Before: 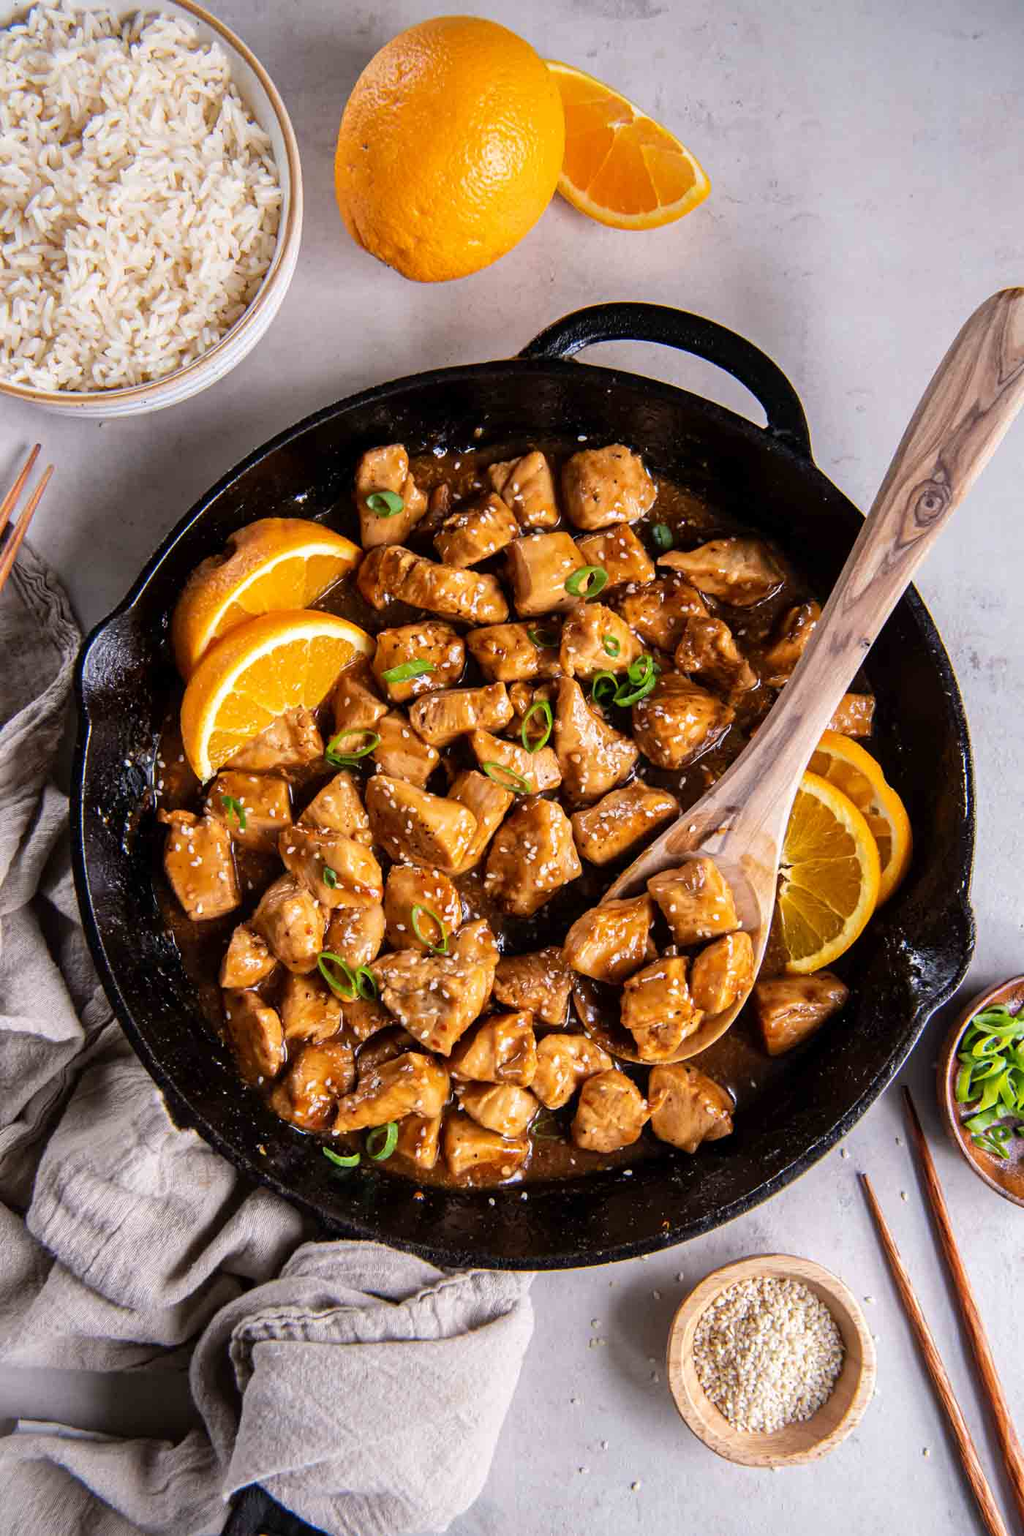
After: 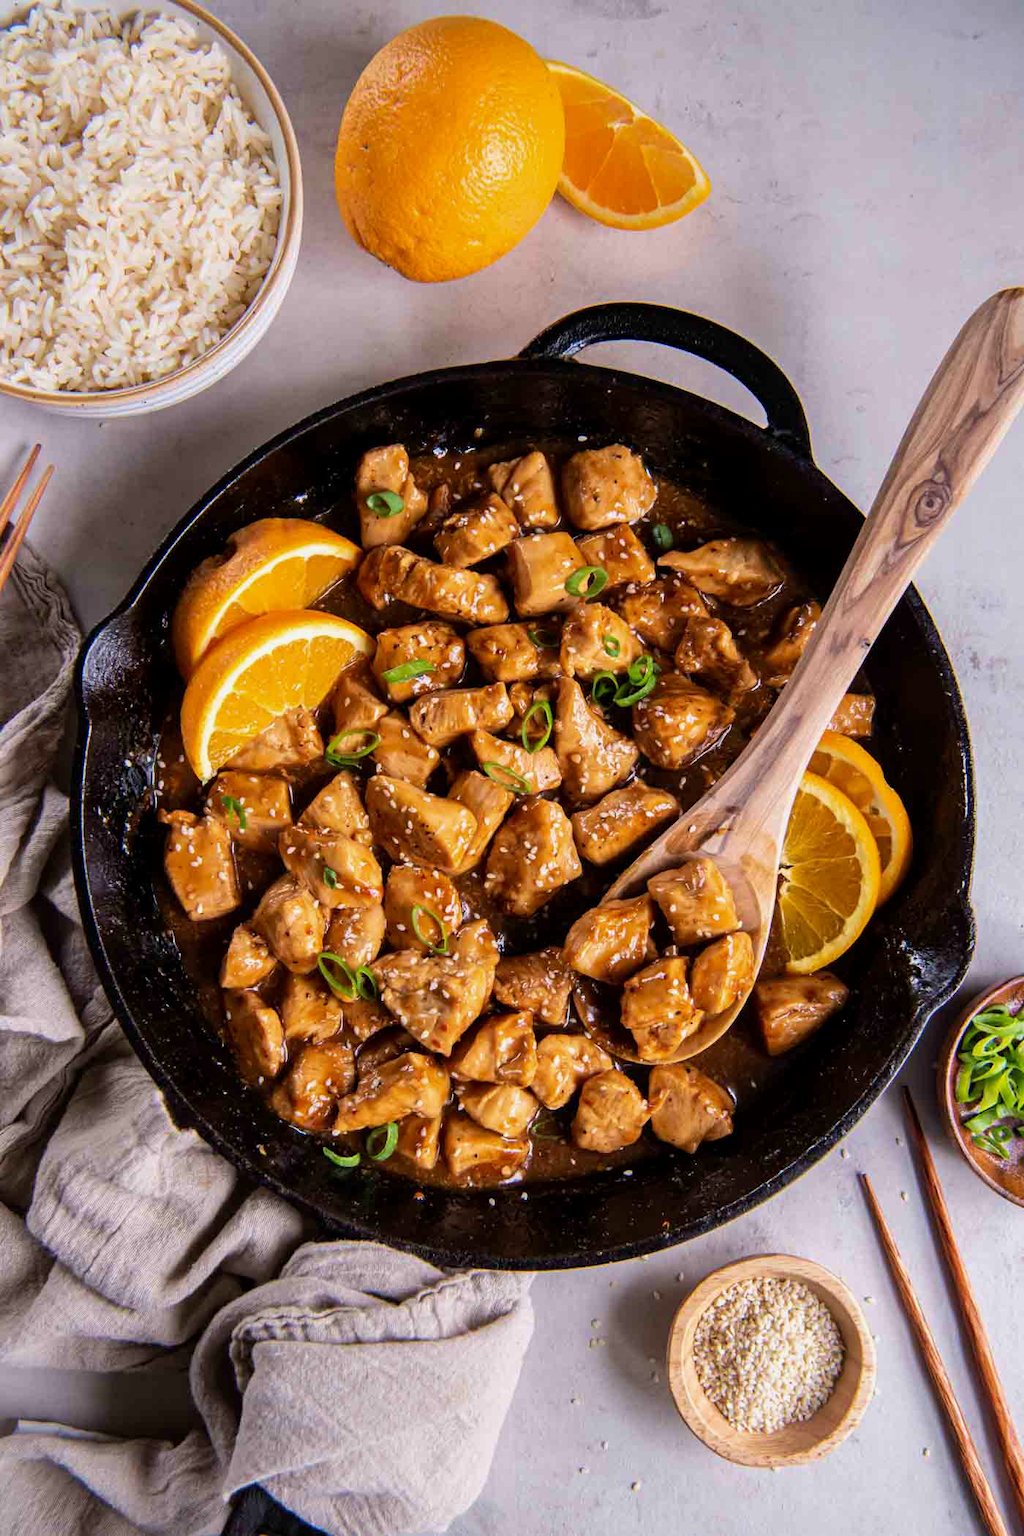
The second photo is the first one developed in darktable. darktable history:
exposure: black level correction 0.001, exposure -0.125 EV, compensate exposure bias true, compensate highlight preservation false
velvia: on, module defaults
